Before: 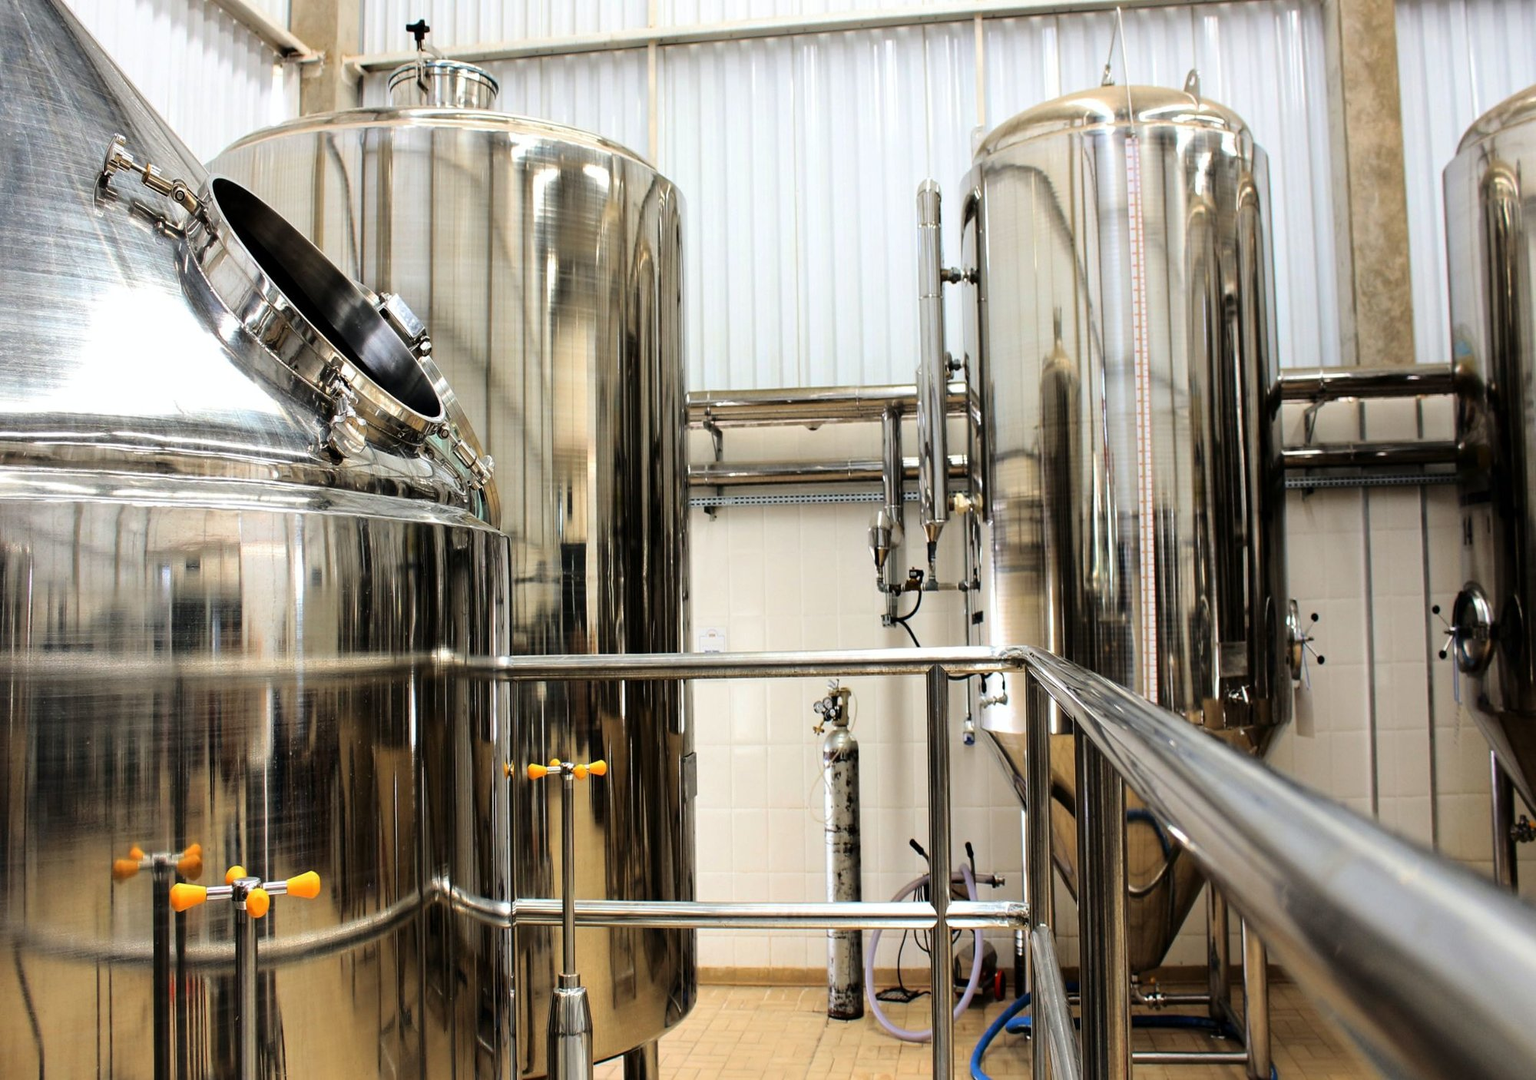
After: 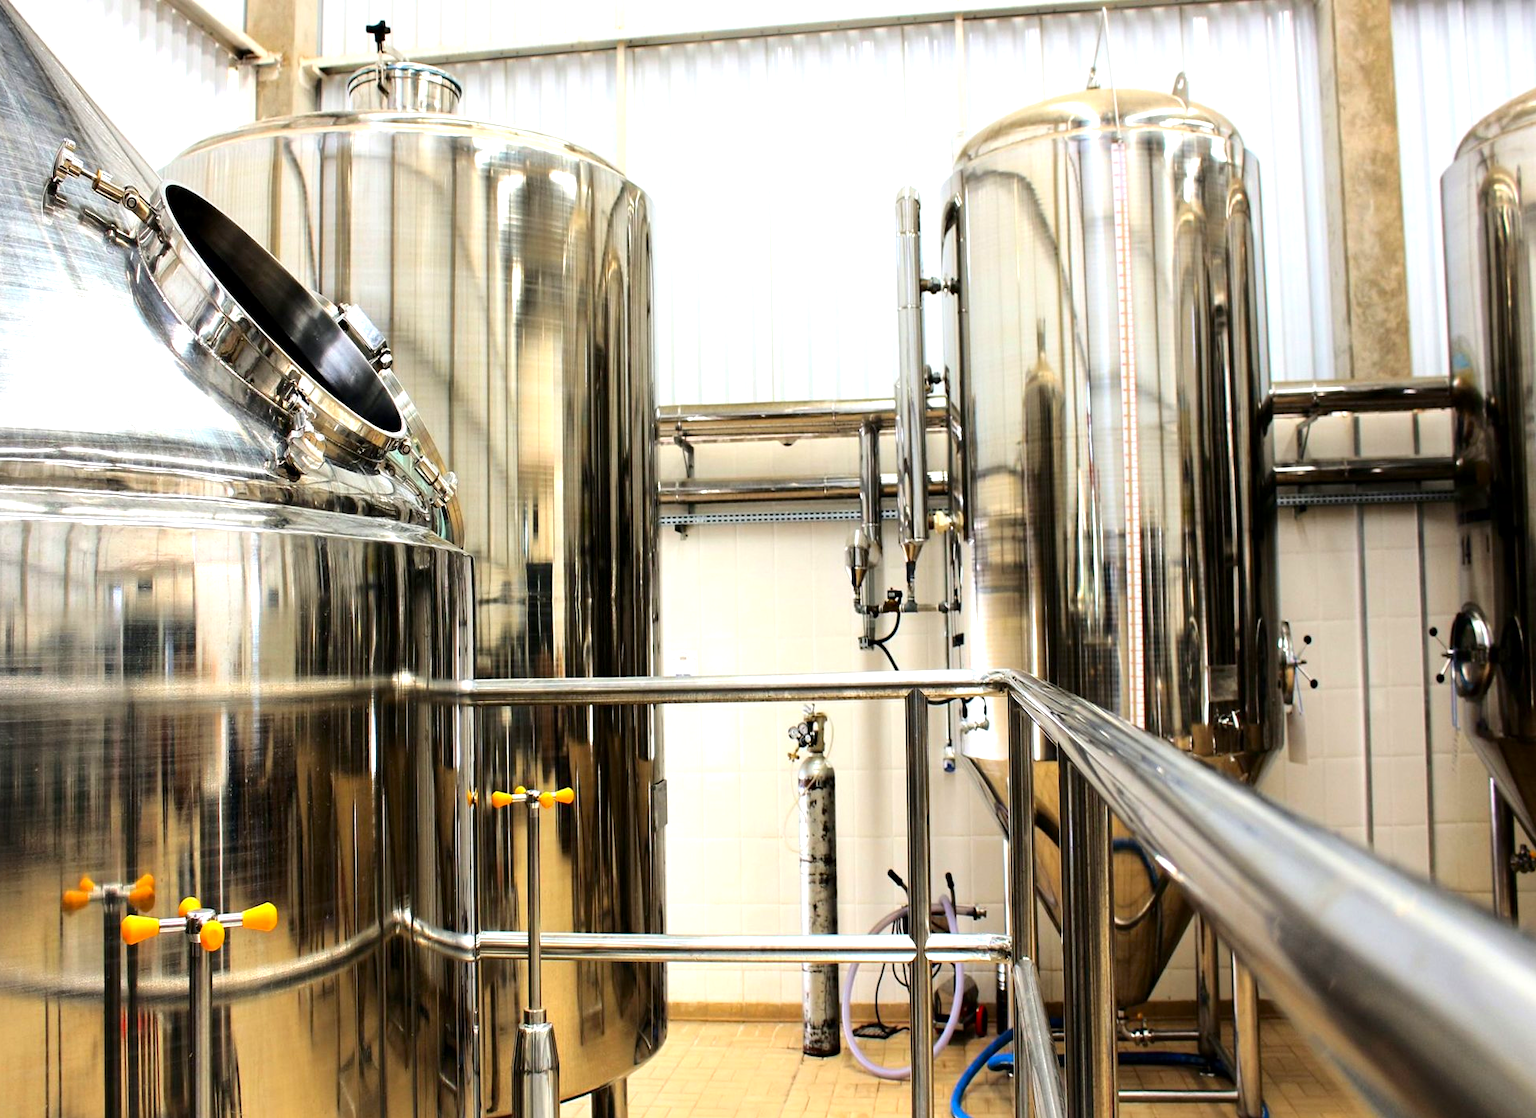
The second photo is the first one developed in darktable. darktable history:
exposure: black level correction 0.001, exposure 0.498 EV, compensate exposure bias true, compensate highlight preservation false
crop and rotate: left 3.454%
contrast brightness saturation: contrast 0.083, saturation 0.198
